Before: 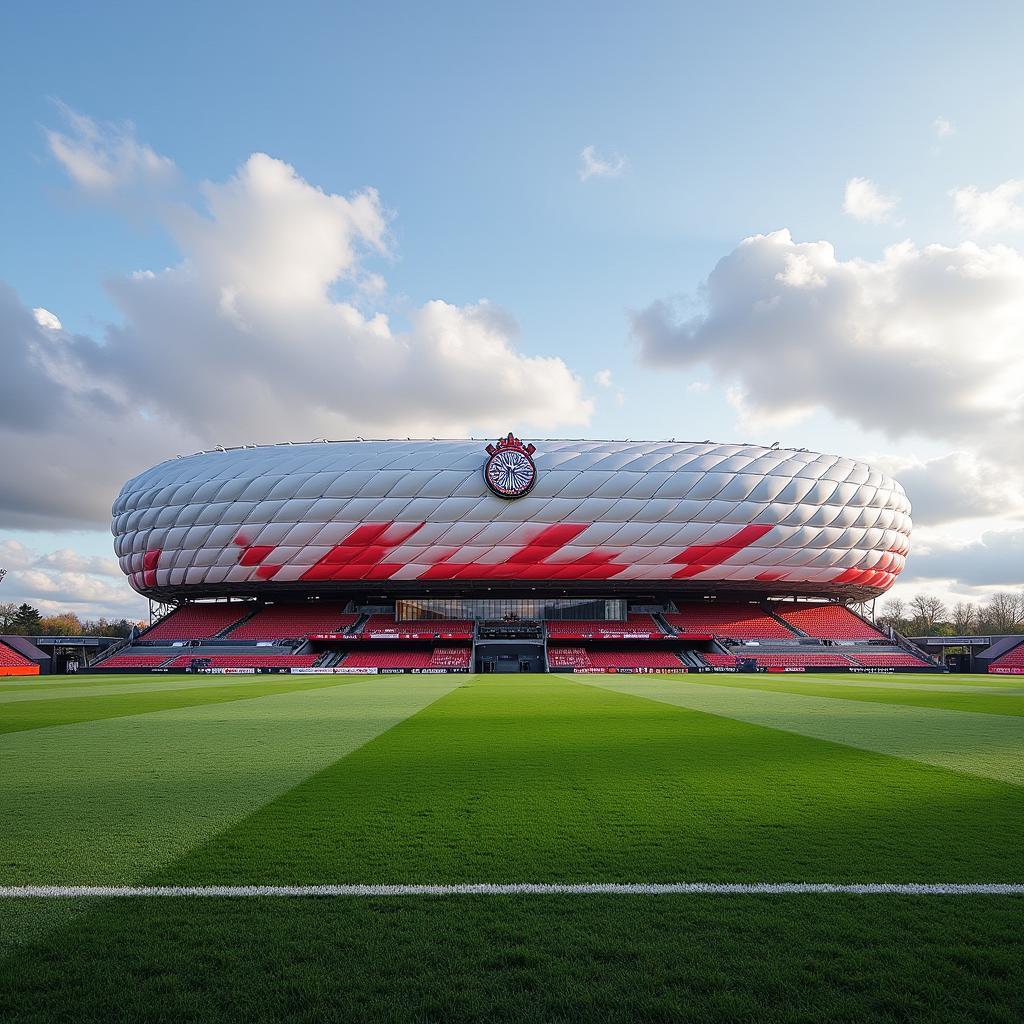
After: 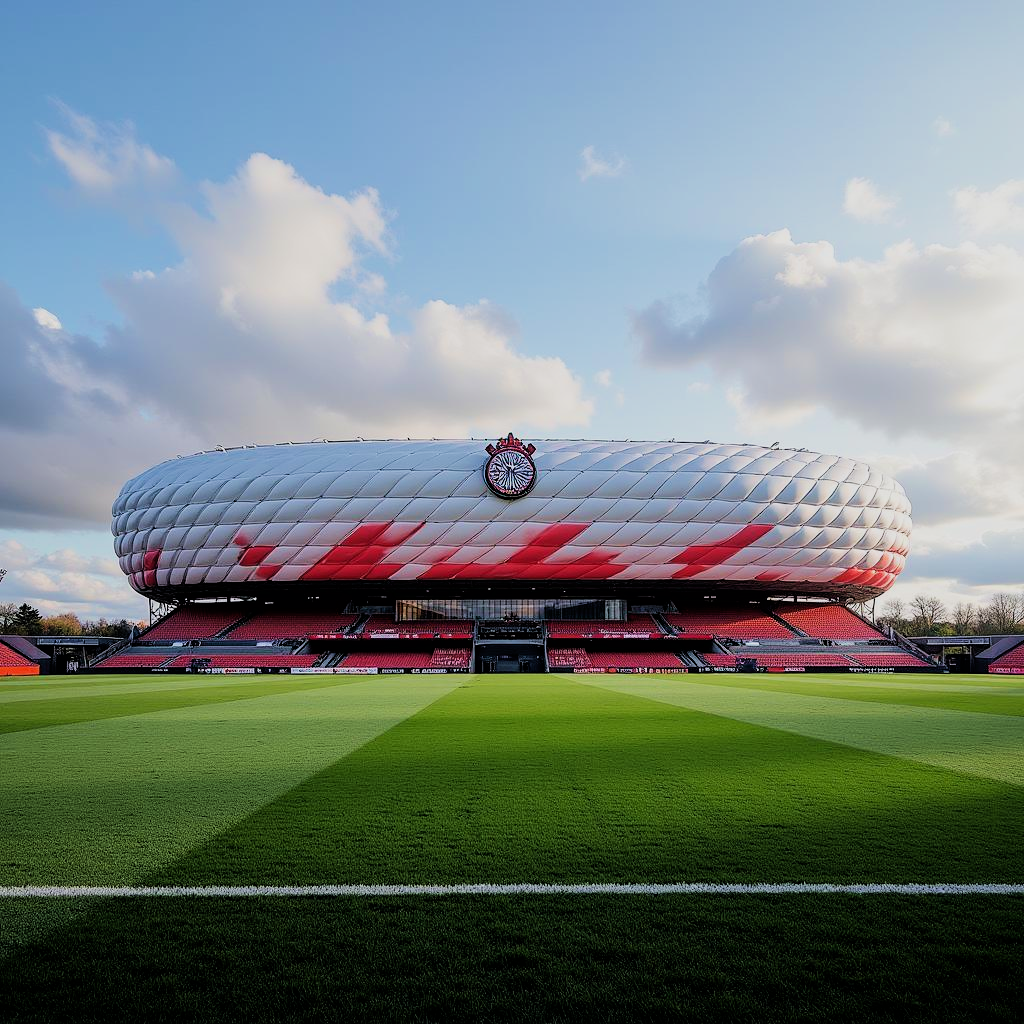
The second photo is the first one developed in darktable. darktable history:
filmic rgb: black relative exposure -5.05 EV, white relative exposure 3.97 EV, threshold 5.98 EV, hardness 2.88, contrast 1.202, enable highlight reconstruction true
velvia: on, module defaults
